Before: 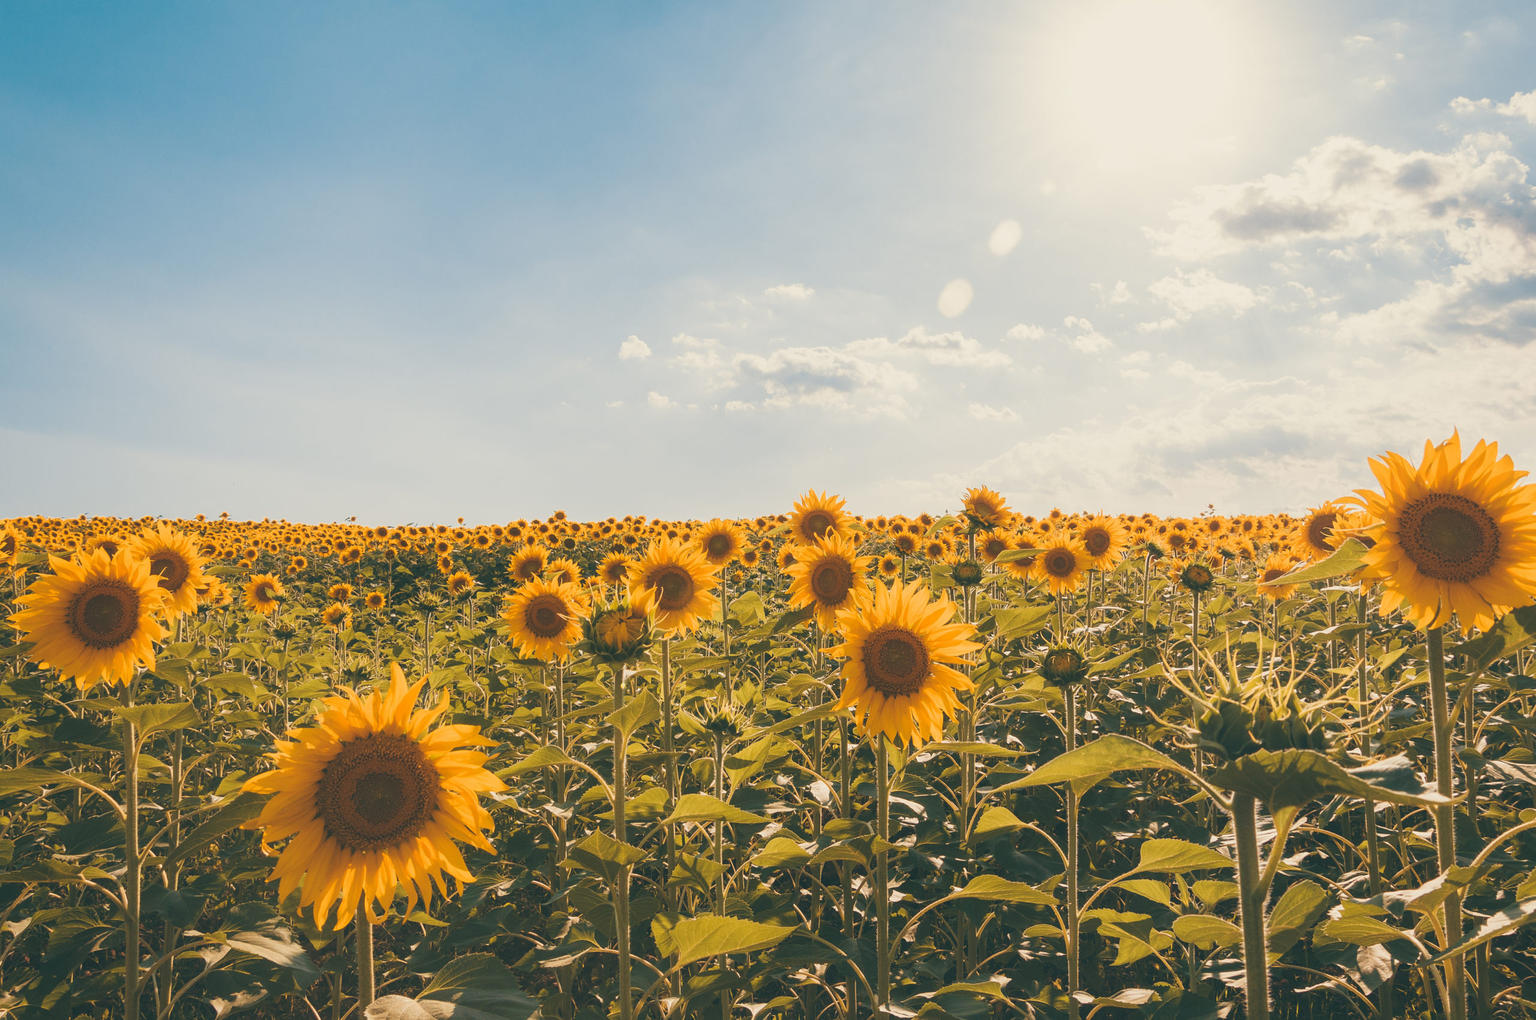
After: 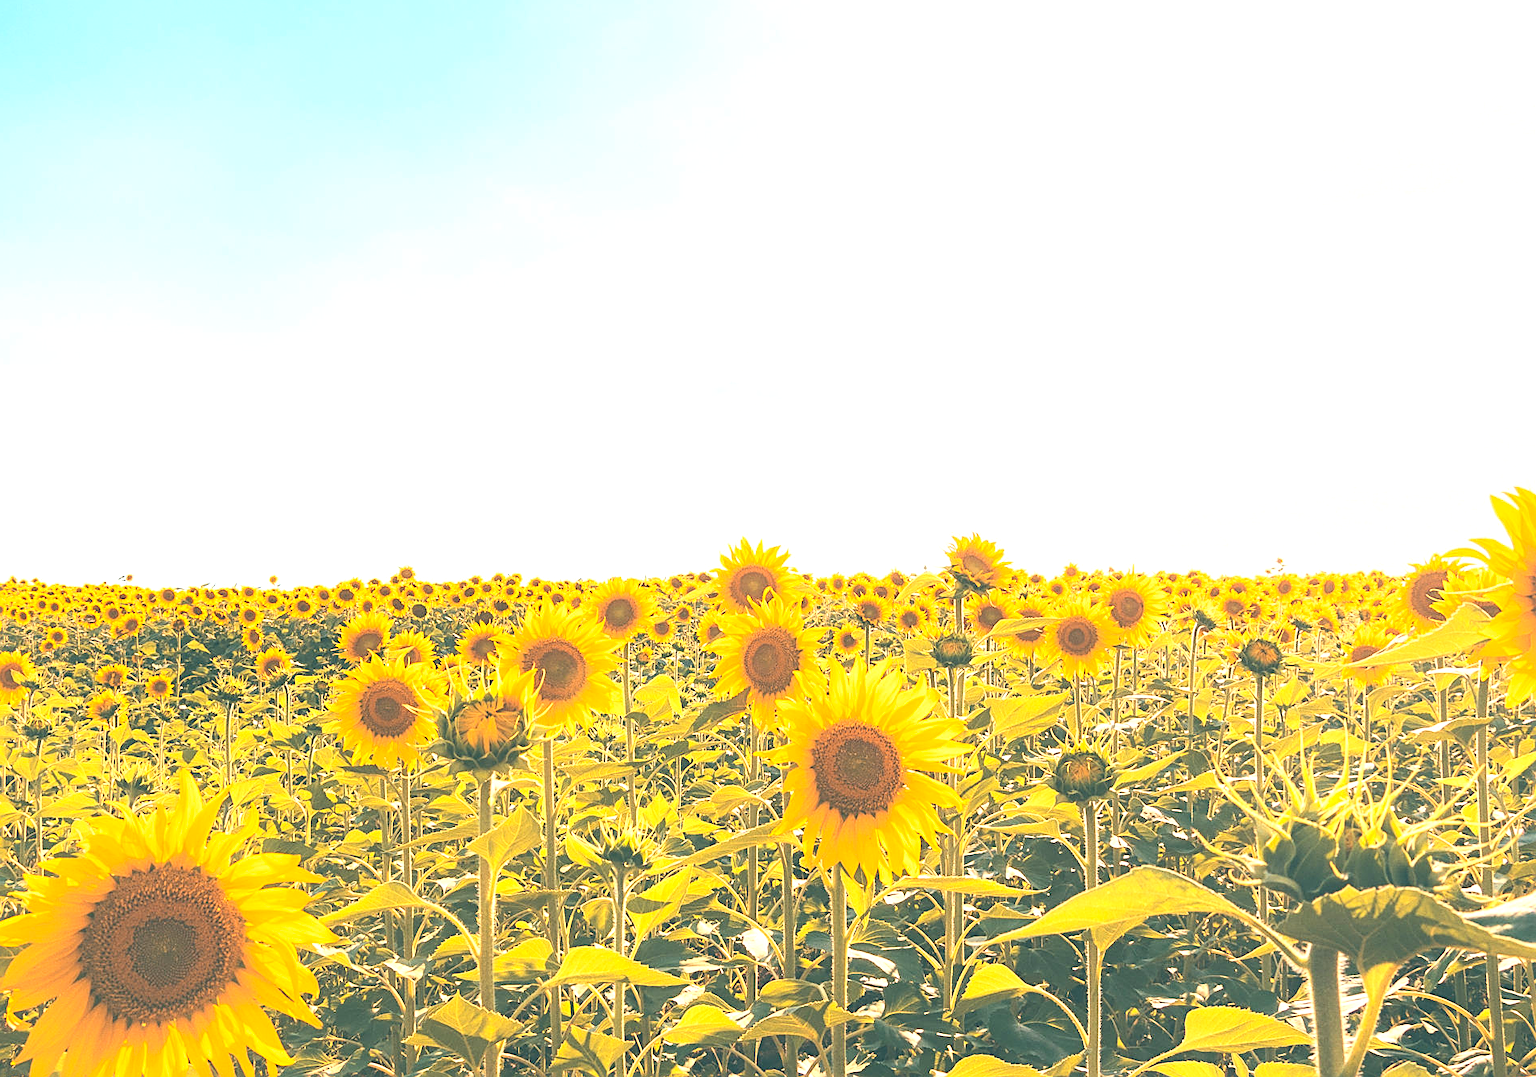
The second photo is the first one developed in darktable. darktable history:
exposure: black level correction 0, exposure 1.199 EV, compensate highlight preservation false
sharpen: on, module defaults
contrast brightness saturation: contrast 0.203, brightness 0.143, saturation 0.145
crop: left 16.727%, top 8.696%, right 8.688%, bottom 12.481%
